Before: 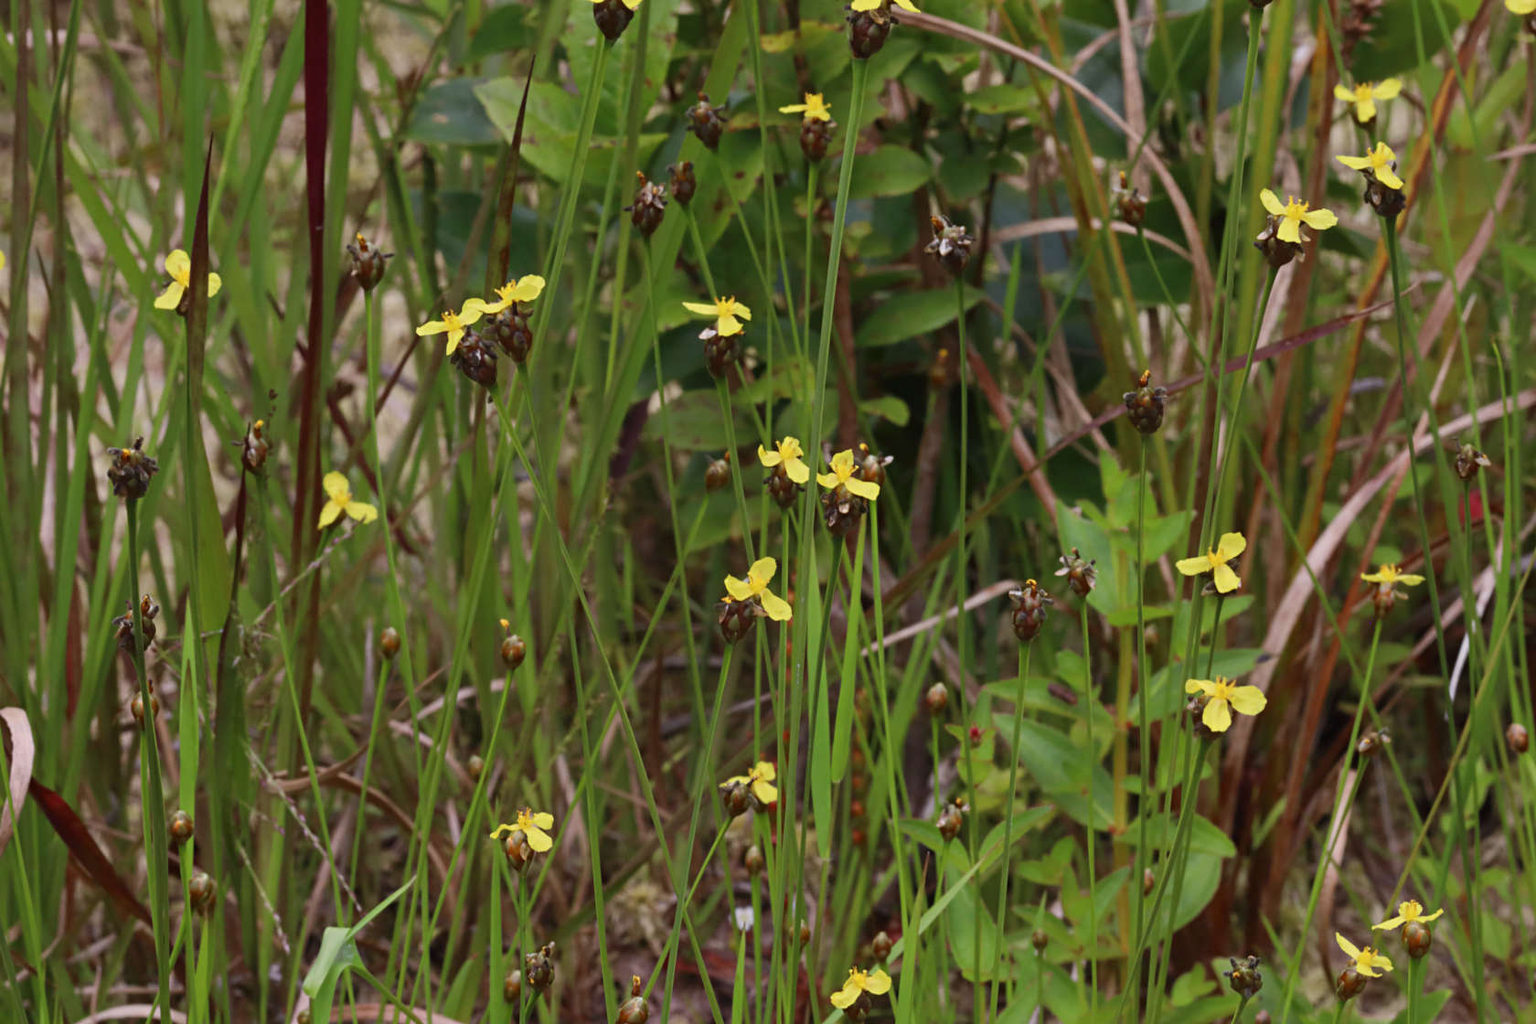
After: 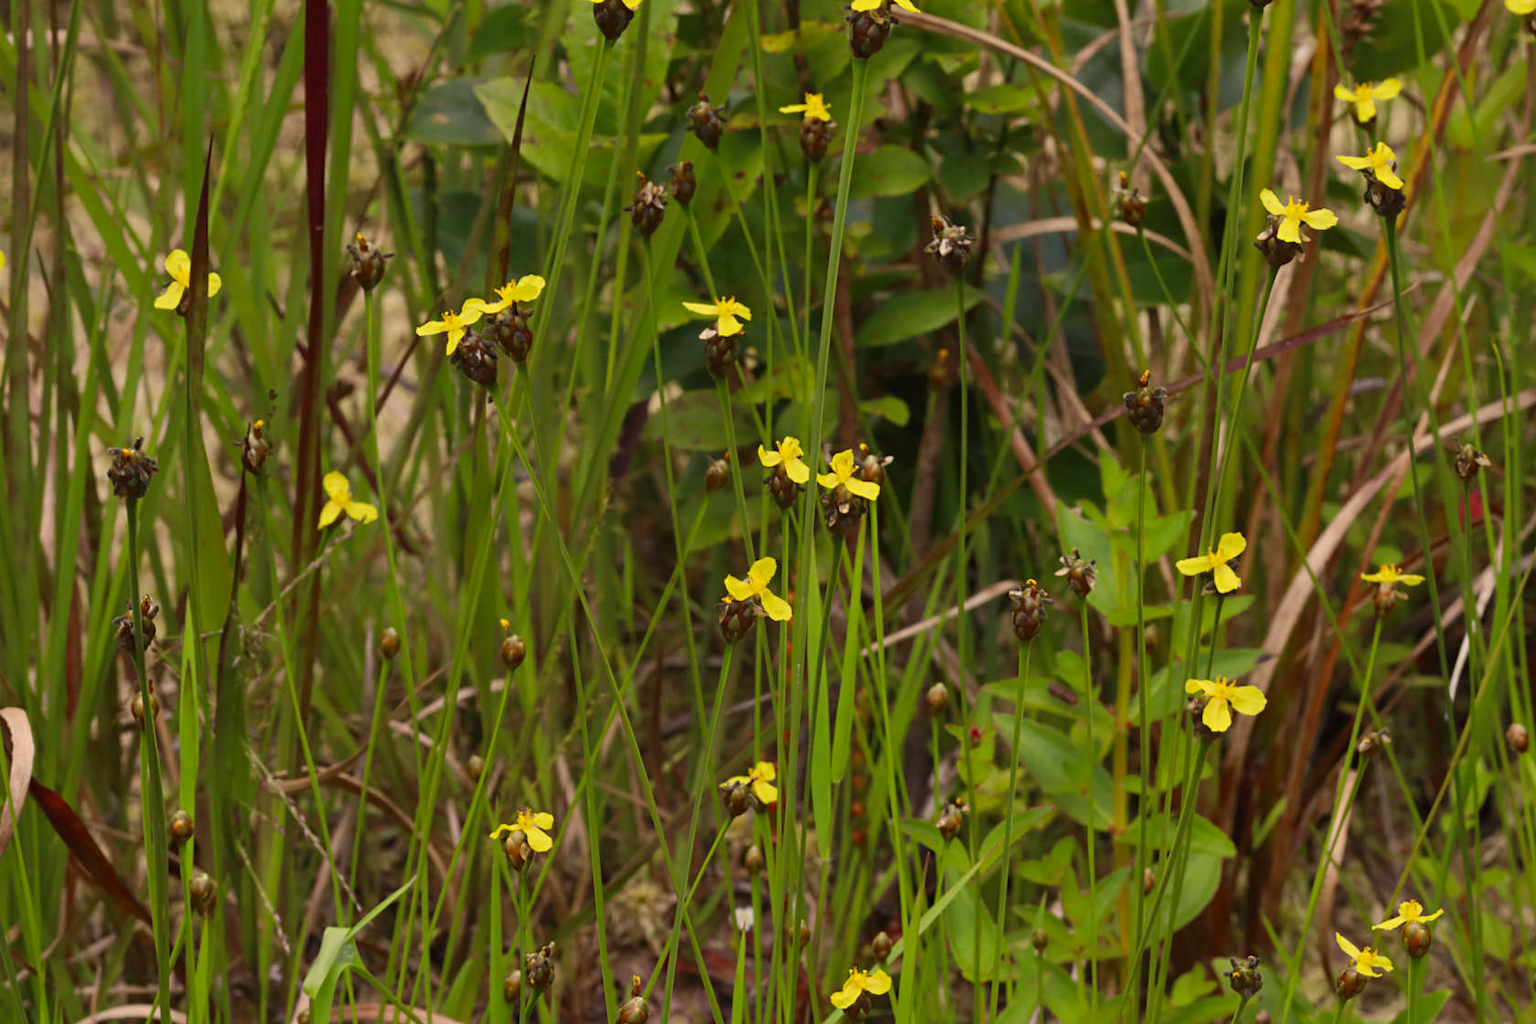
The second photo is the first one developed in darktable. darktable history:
color correction: highlights a* 2.47, highlights b* 22.89
